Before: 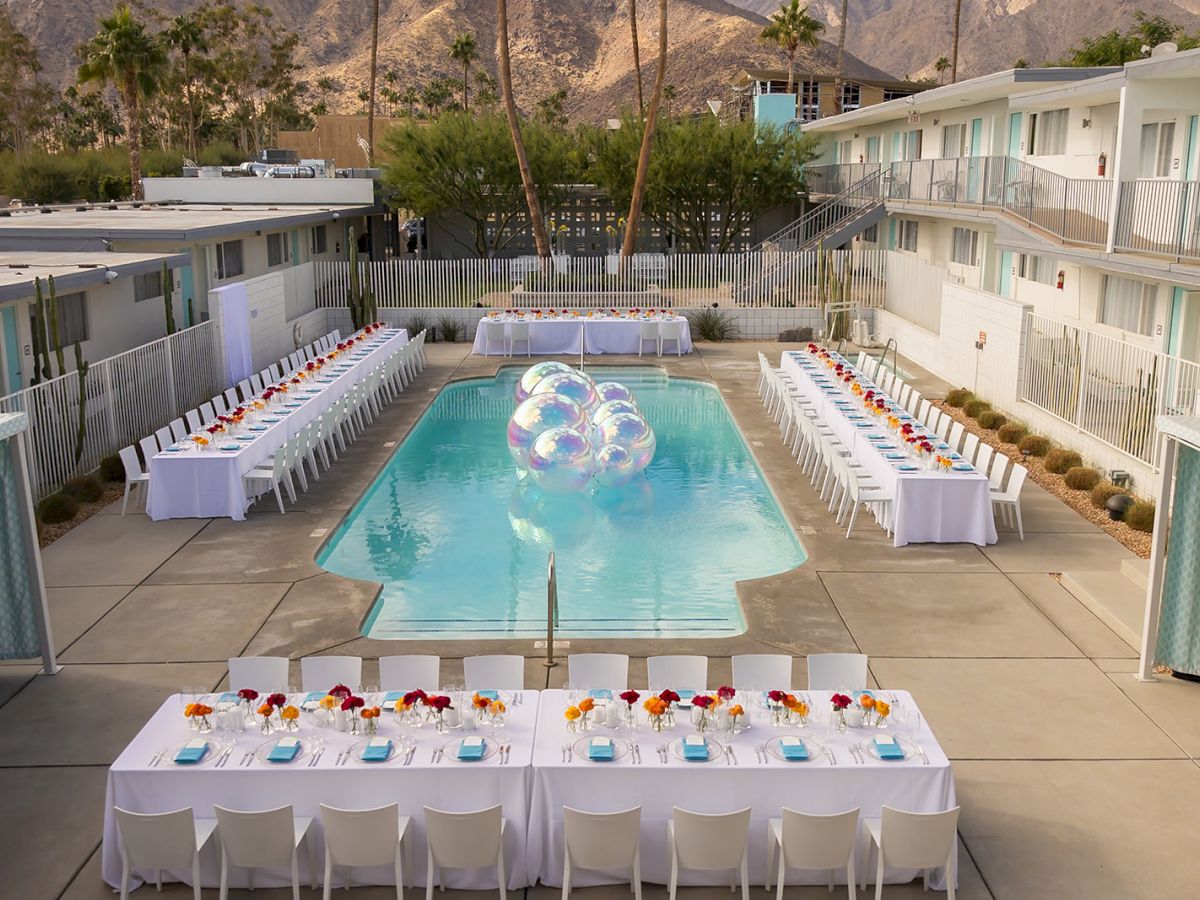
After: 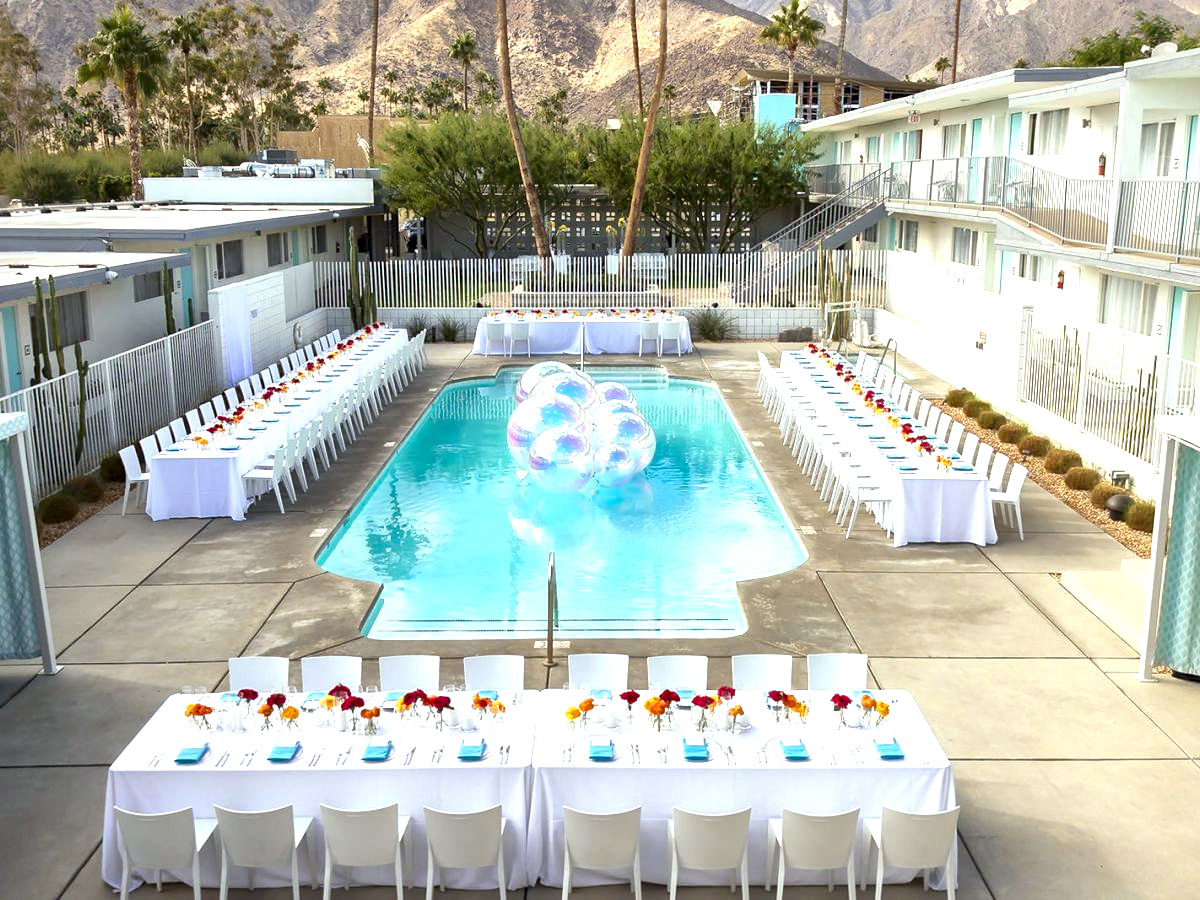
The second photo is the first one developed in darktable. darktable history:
color correction: highlights a* -8.43, highlights b* 3.13
exposure: black level correction 0, exposure 0.954 EV, compensate exposure bias true, compensate highlight preservation false
color calibration: gray › normalize channels true, illuminant as shot in camera, x 0.358, y 0.373, temperature 4628.91 K, gamut compression 0.018
local contrast: mode bilateral grid, contrast 25, coarseness 60, detail 151%, midtone range 0.2
